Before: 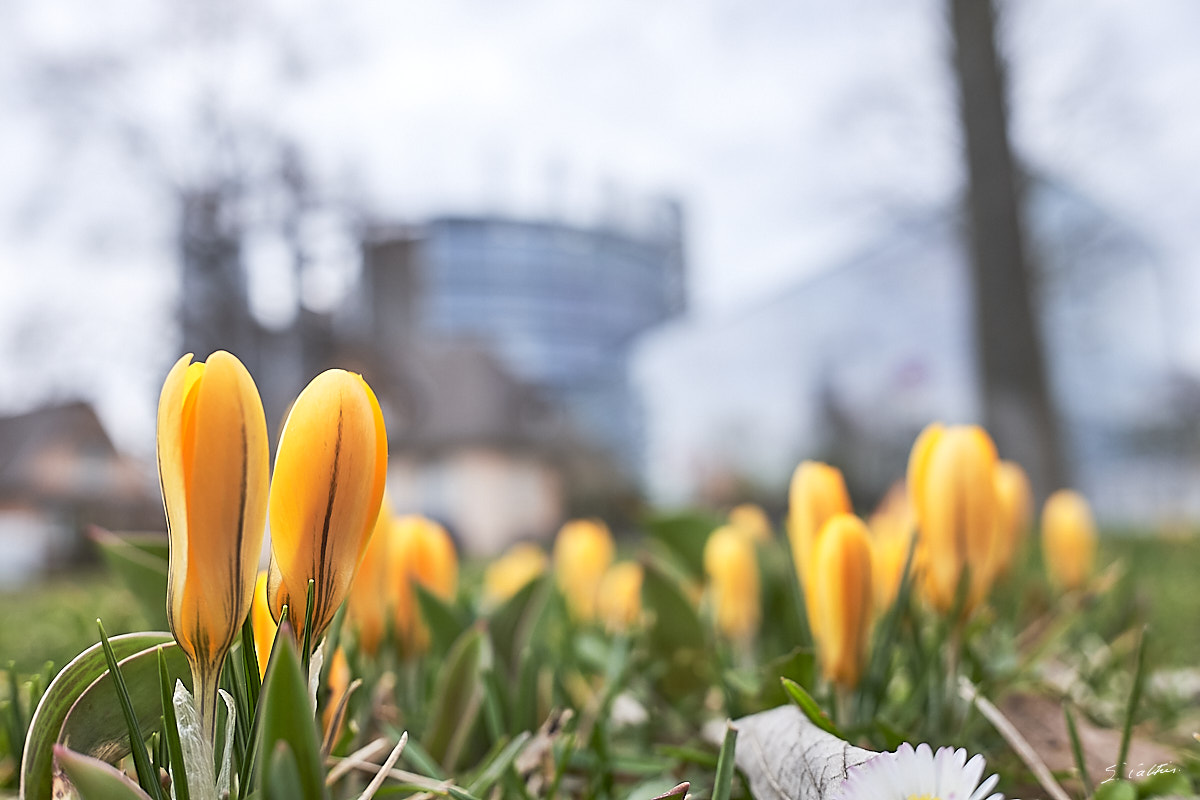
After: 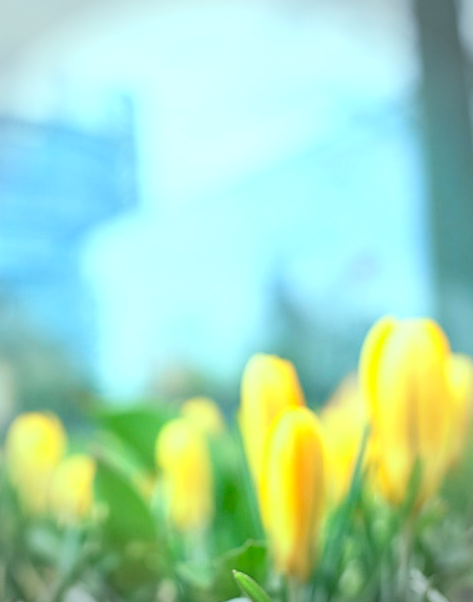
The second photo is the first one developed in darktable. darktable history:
color correction: highlights a* -20.08, highlights b* 9.8, shadows a* -20.4, shadows b* -10.76
white balance: red 0.924, blue 1.095
crop: left 45.721%, top 13.393%, right 14.118%, bottom 10.01%
levels: levels [0.008, 0.318, 0.836]
vignetting: fall-off radius 31.48%, brightness -0.472
